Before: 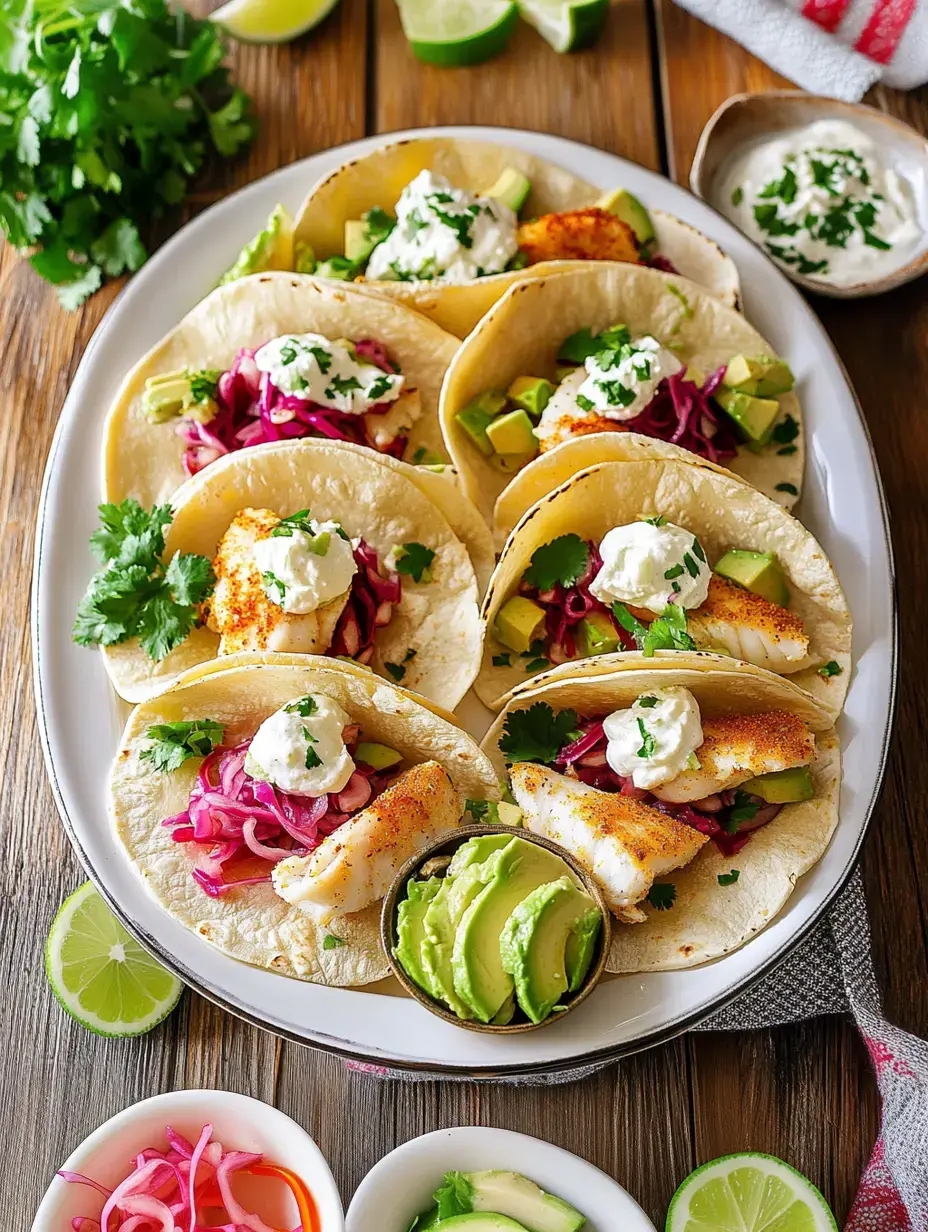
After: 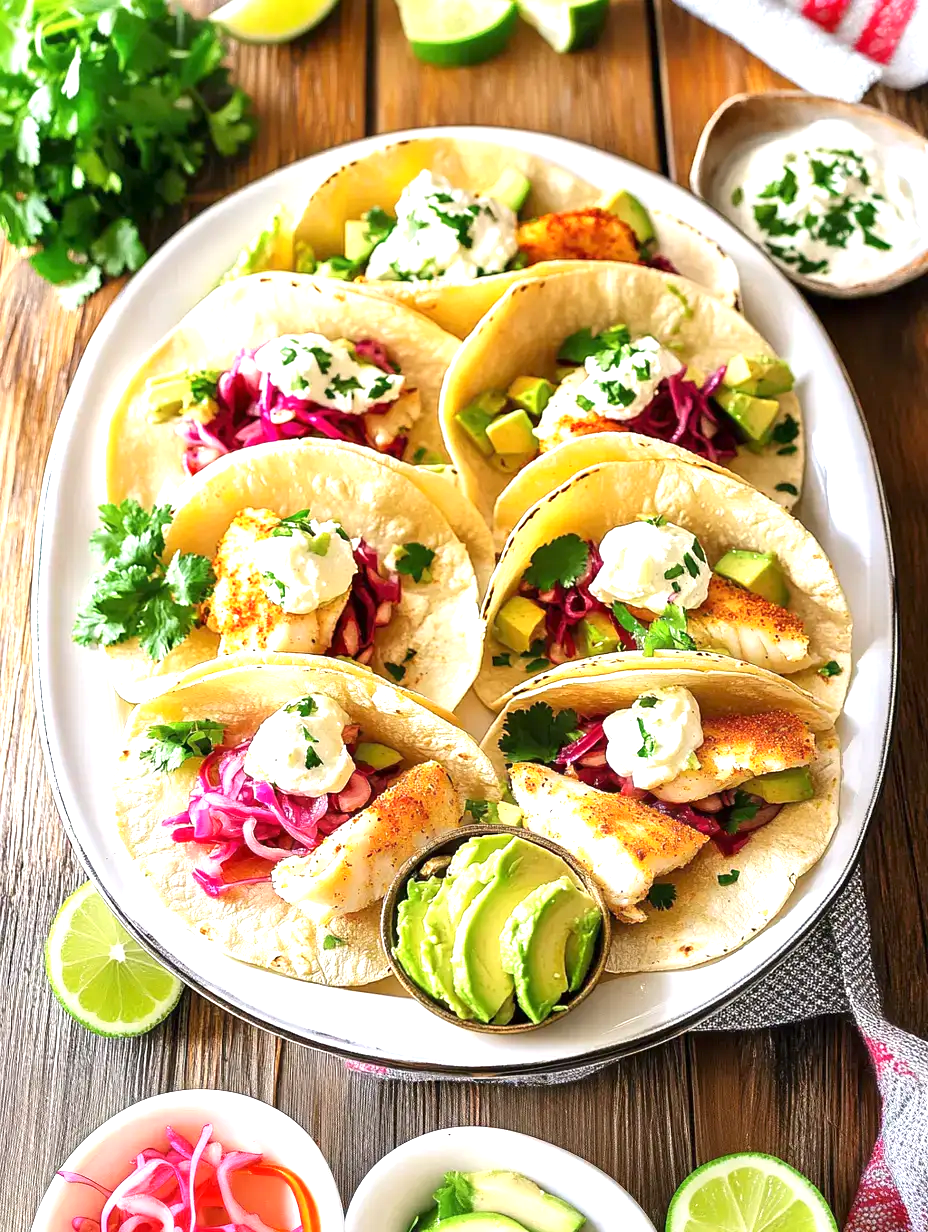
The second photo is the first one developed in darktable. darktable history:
exposure: exposure 0.942 EV, compensate exposure bias true, compensate highlight preservation false
